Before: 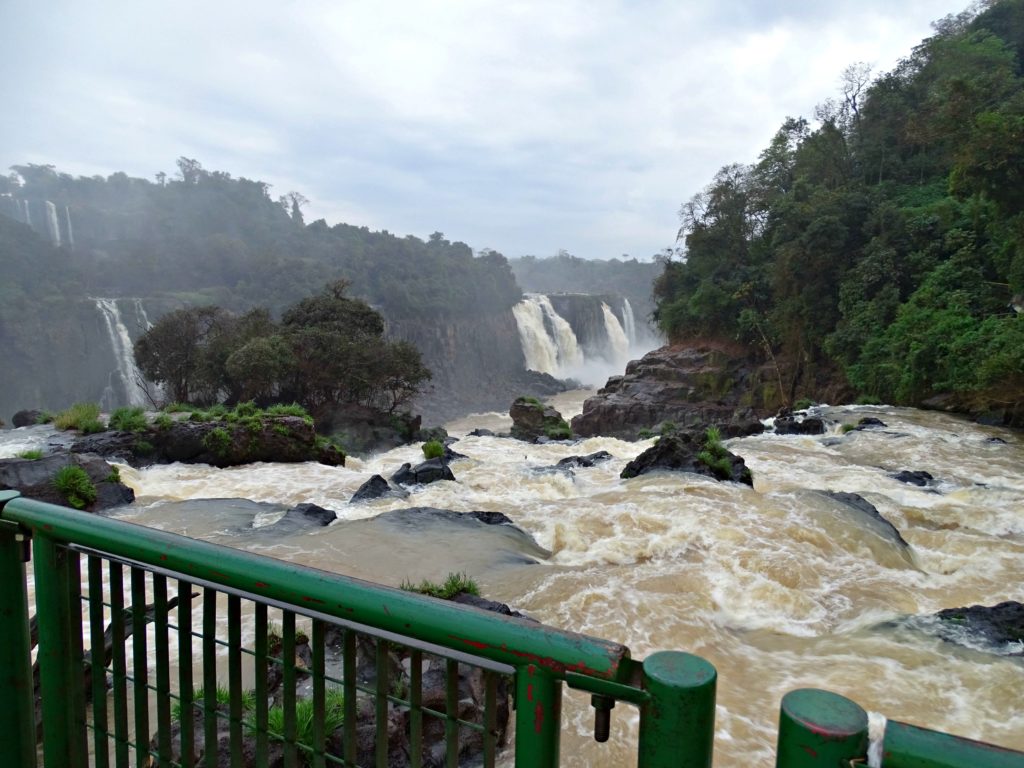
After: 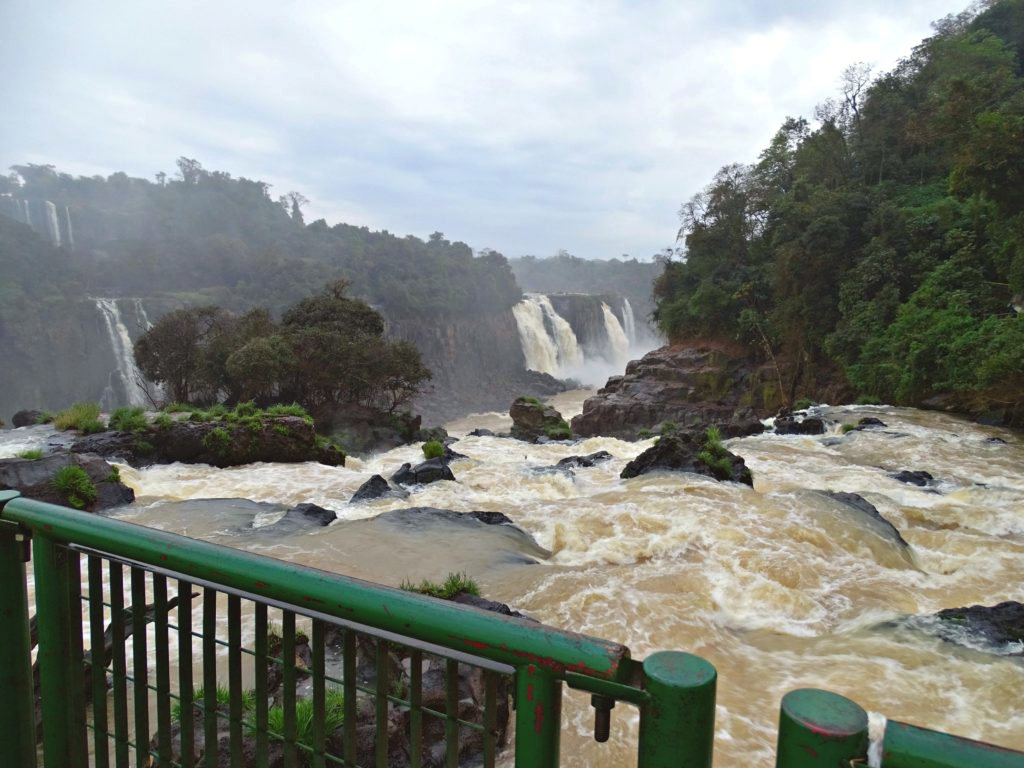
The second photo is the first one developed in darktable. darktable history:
tone equalizer: edges refinement/feathering 500, mask exposure compensation -1.57 EV, preserve details no
color balance rgb: power › chroma 0.707%, power › hue 60°, highlights gain › chroma 0.101%, highlights gain › hue 331.63°, global offset › luminance 0.749%, perceptual saturation grading › global saturation -0.134%, global vibrance 20%
